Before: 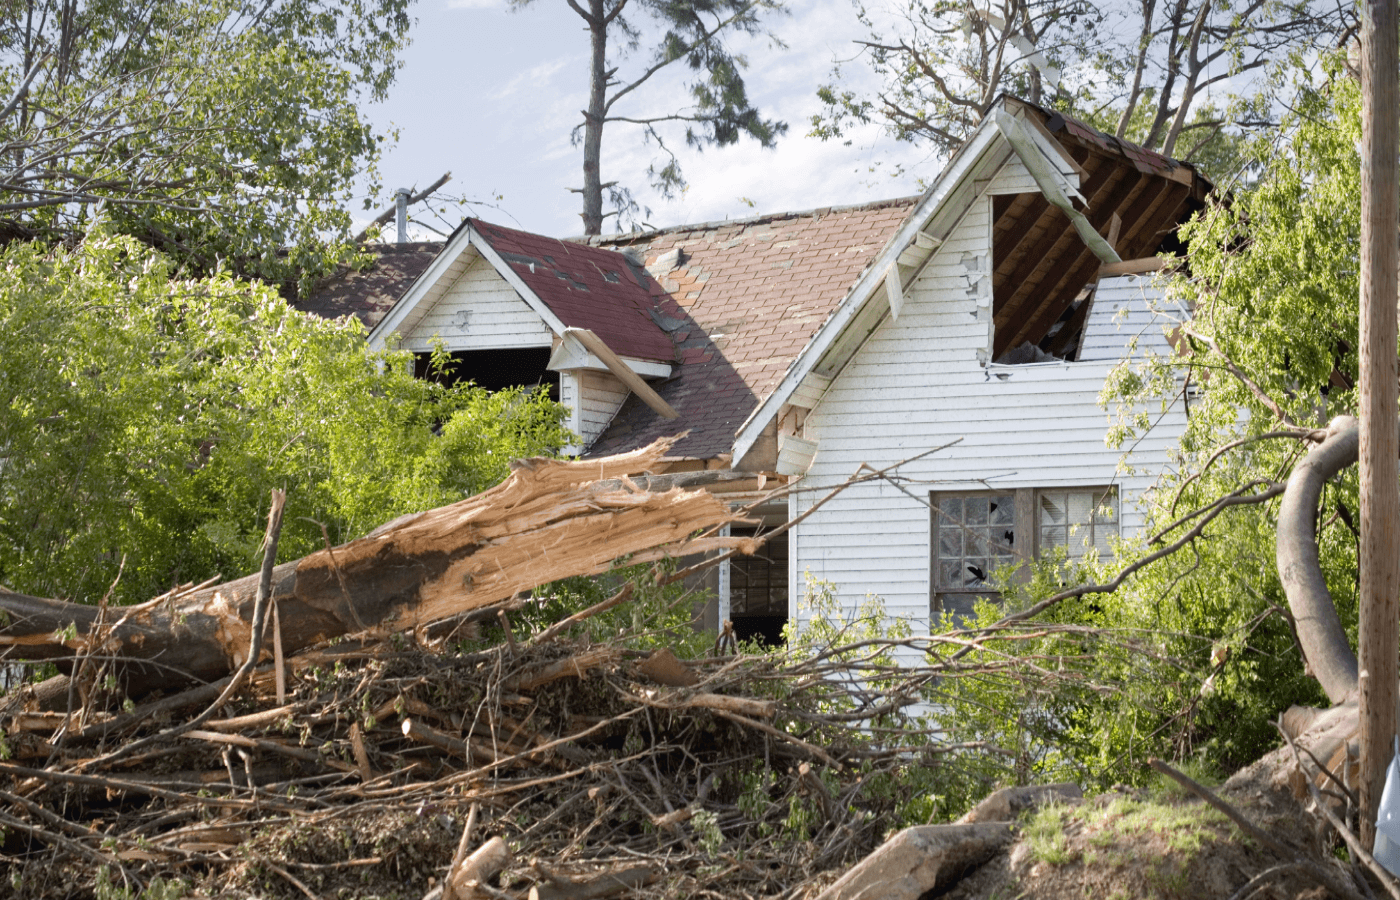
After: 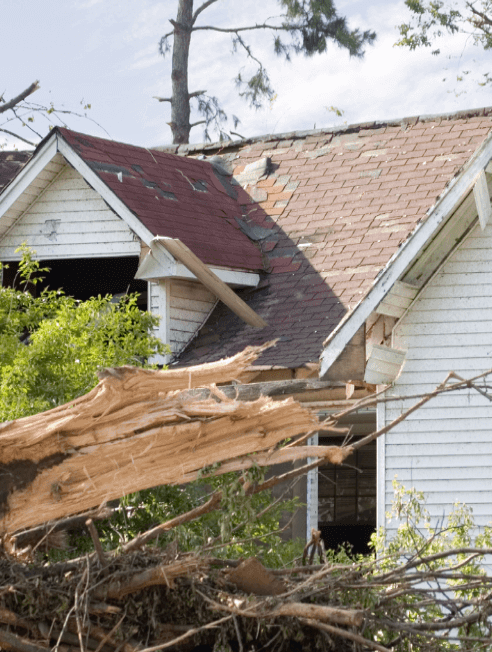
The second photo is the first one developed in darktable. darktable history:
crop and rotate: left 29.476%, top 10.214%, right 35.32%, bottom 17.333%
tone equalizer: on, module defaults
